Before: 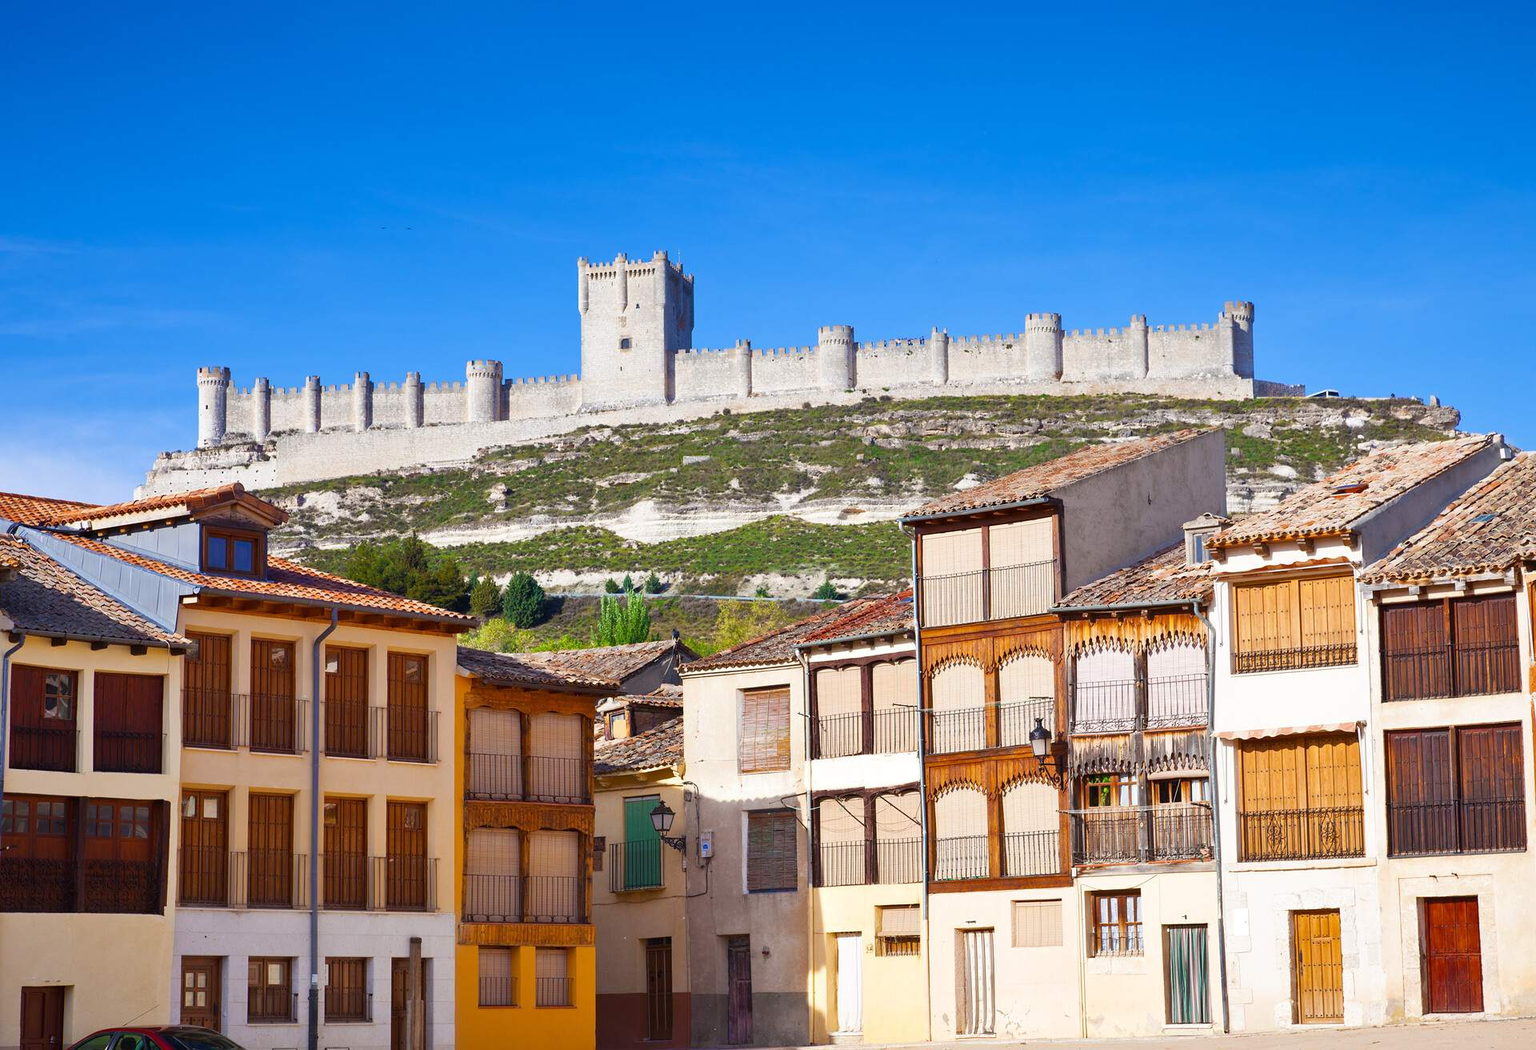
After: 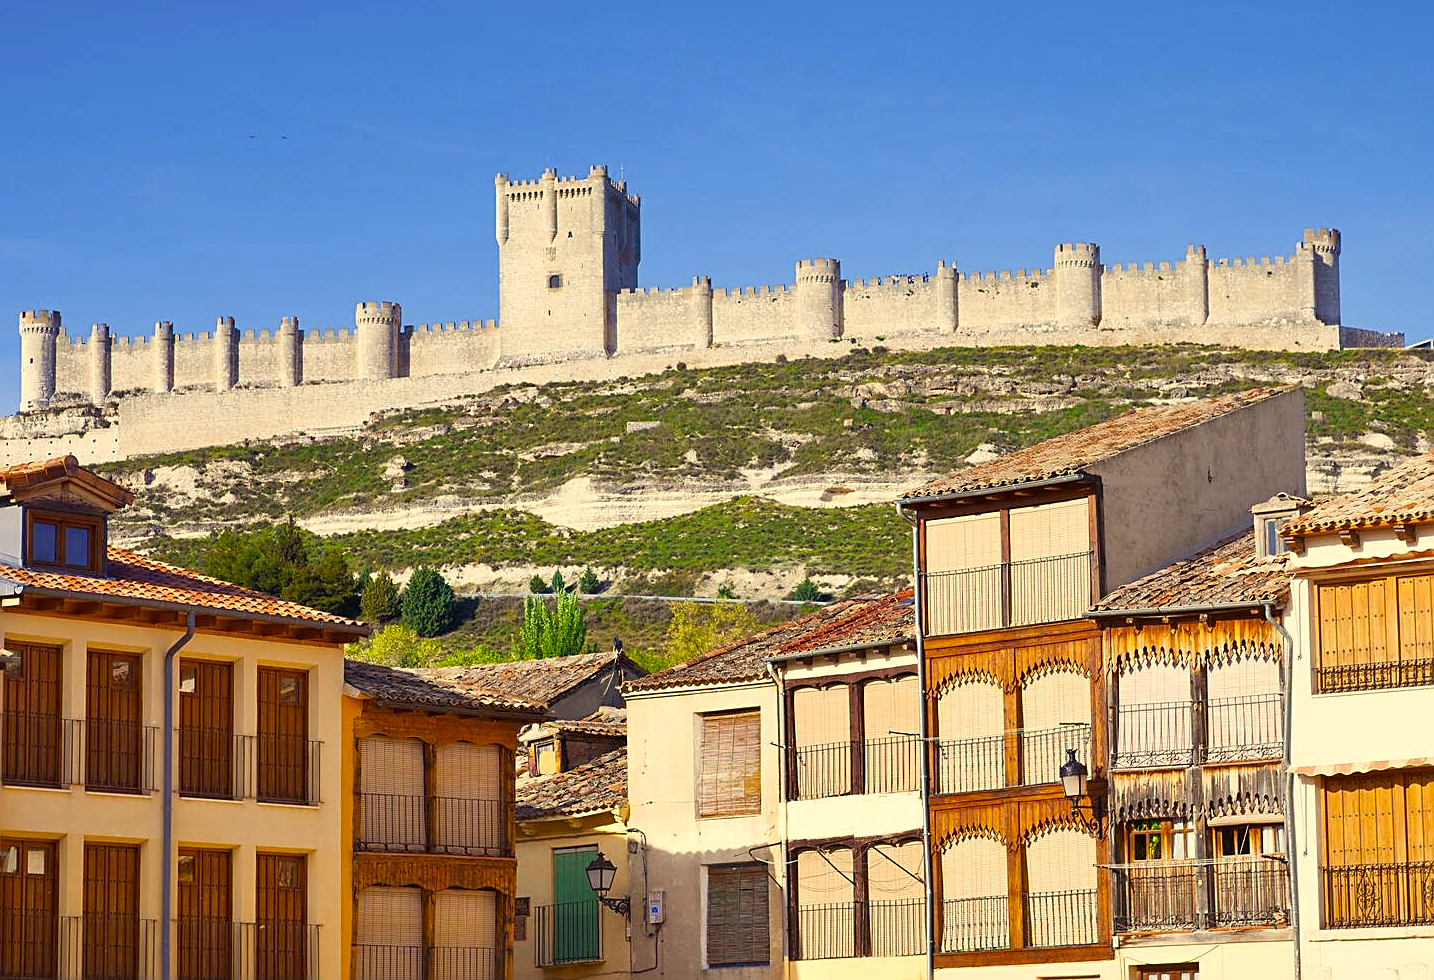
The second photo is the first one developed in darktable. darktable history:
sharpen: on, module defaults
color correction: highlights a* 2.72, highlights b* 22.8
crop and rotate: left 11.831%, top 11.346%, right 13.429%, bottom 13.899%
